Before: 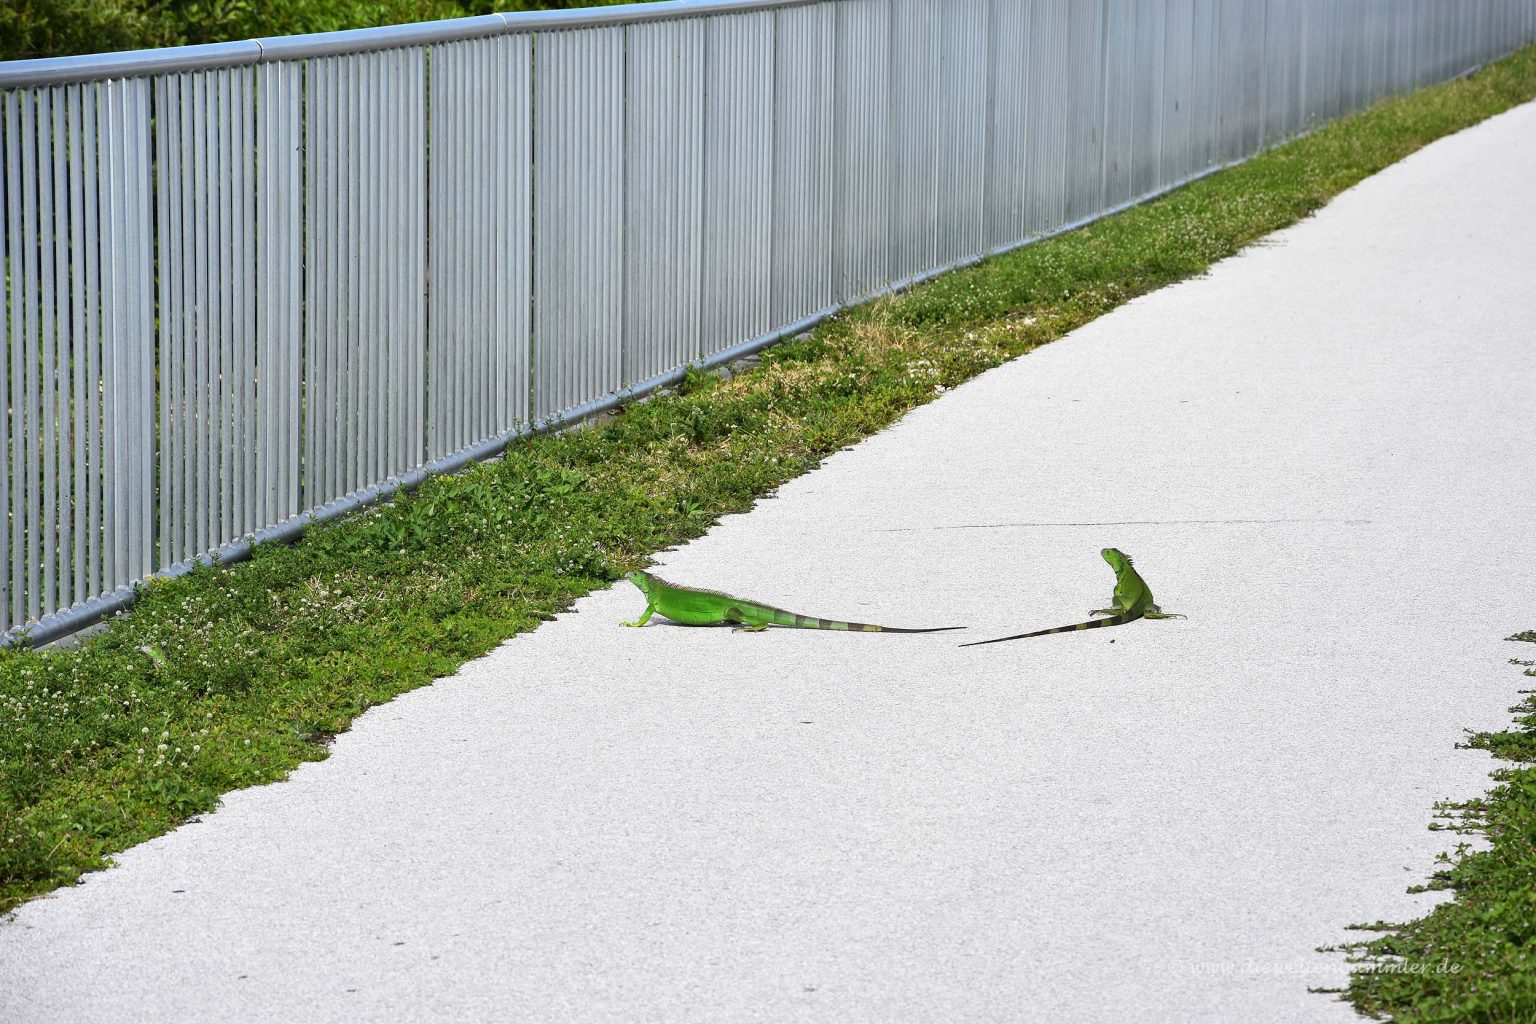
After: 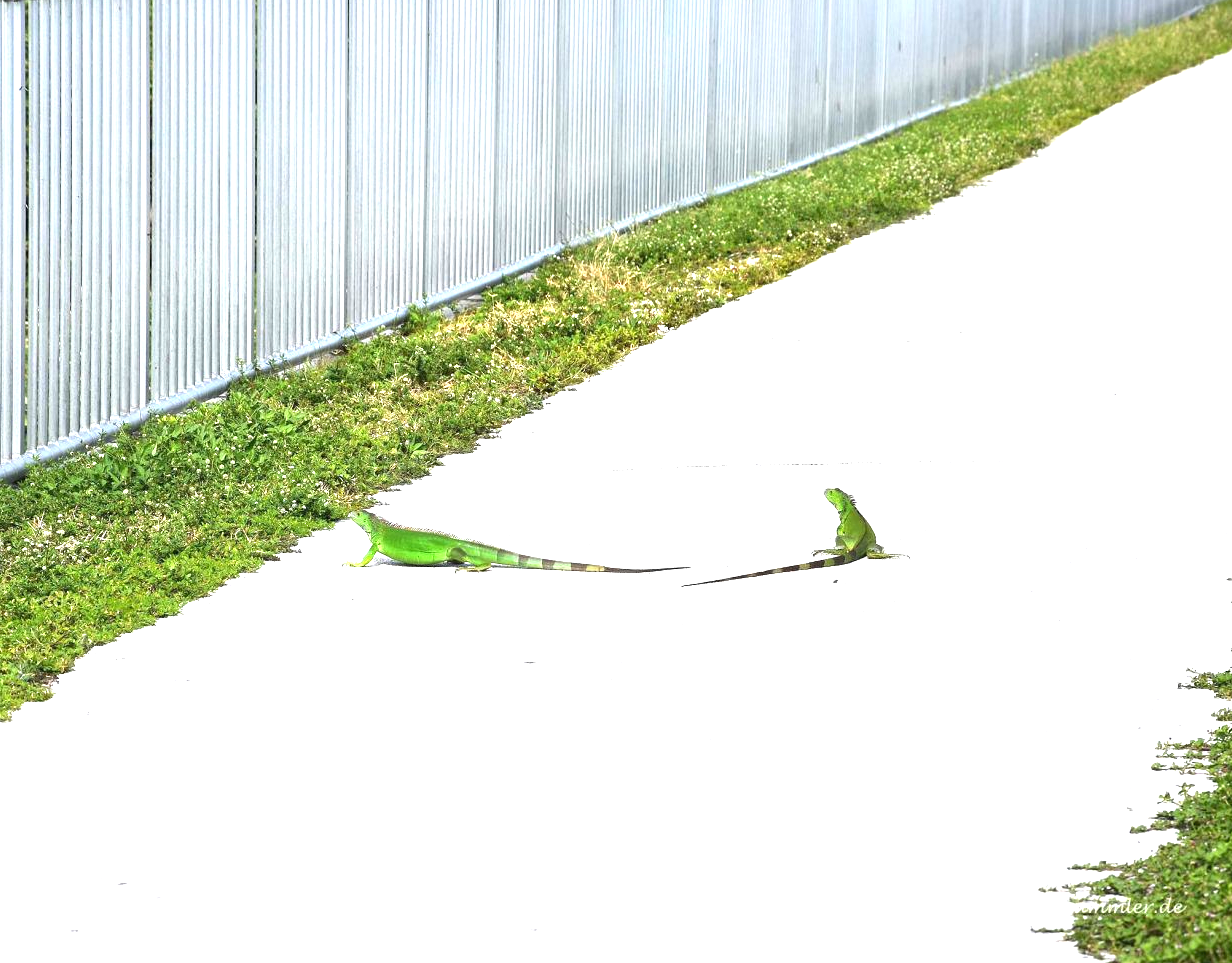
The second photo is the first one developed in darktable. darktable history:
crop and rotate: left 18.037%, top 5.861%, right 1.701%
exposure: black level correction 0, exposure 1.292 EV, compensate exposure bias true, compensate highlight preservation false
